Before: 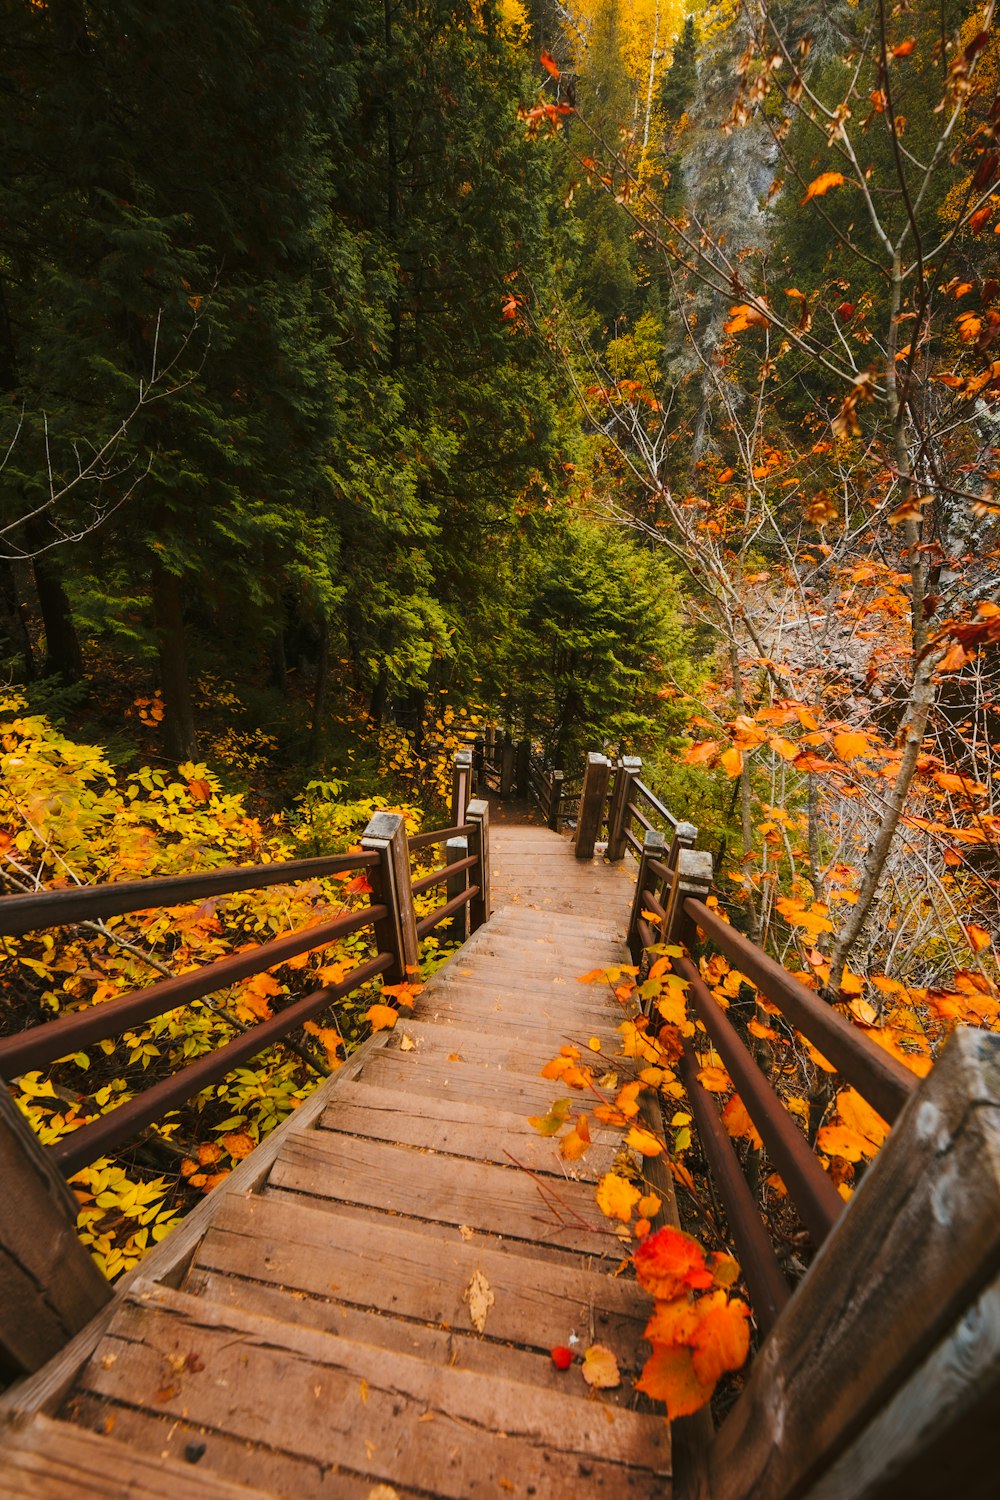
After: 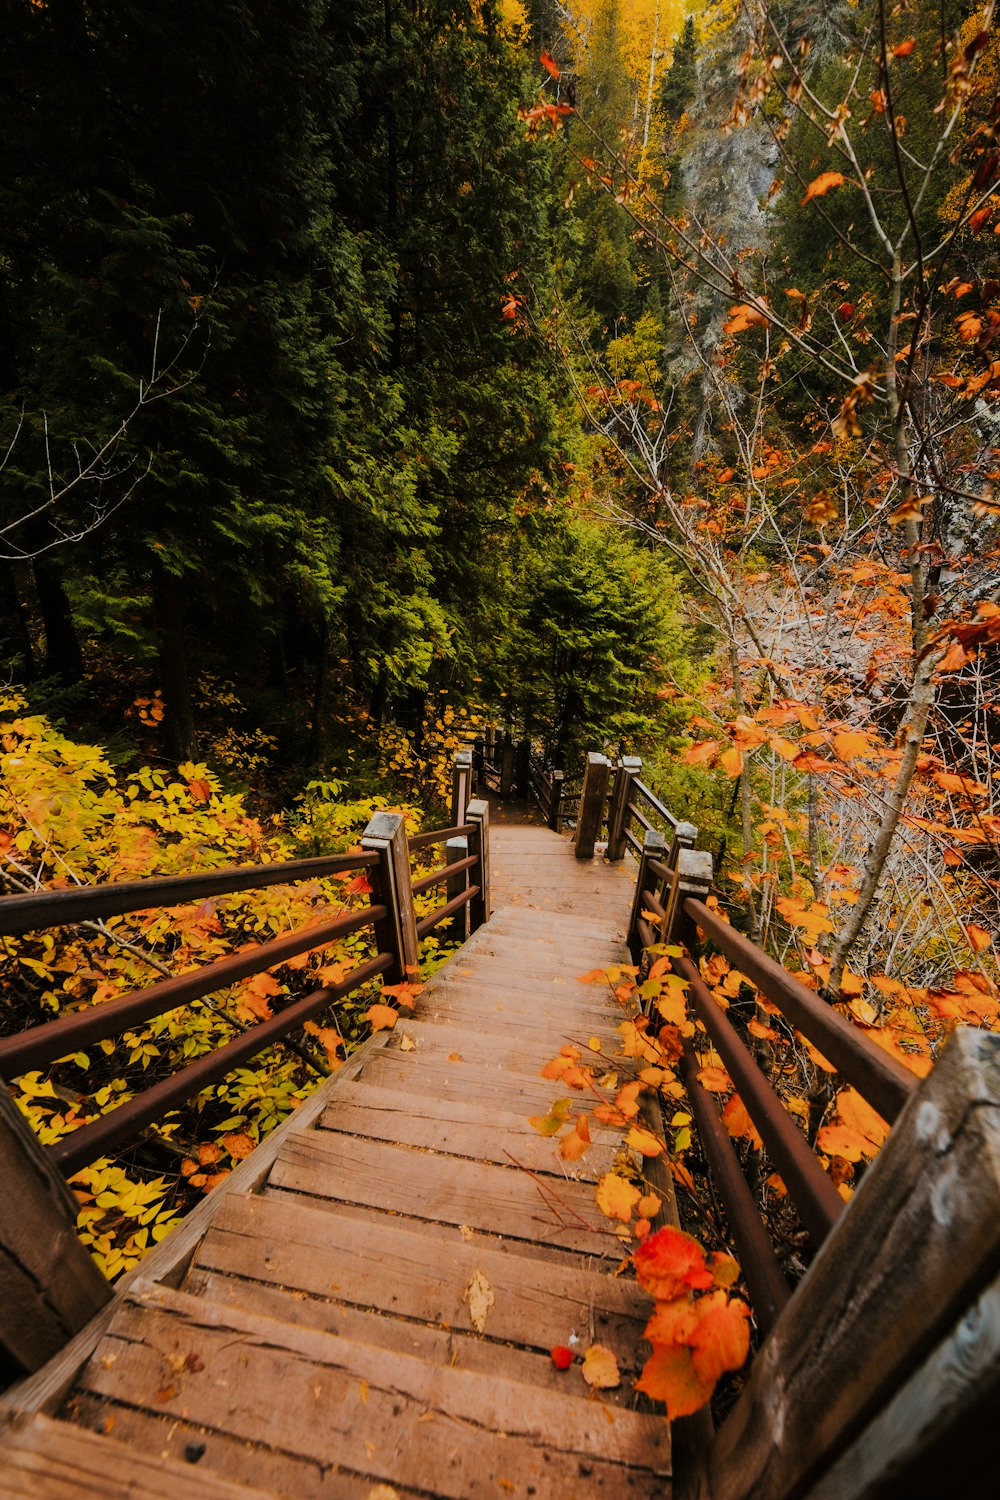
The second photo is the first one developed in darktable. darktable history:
tone equalizer: on, module defaults
filmic rgb: black relative exposure -7.65 EV, white relative exposure 4.56 EV, hardness 3.61, contrast 1.061
